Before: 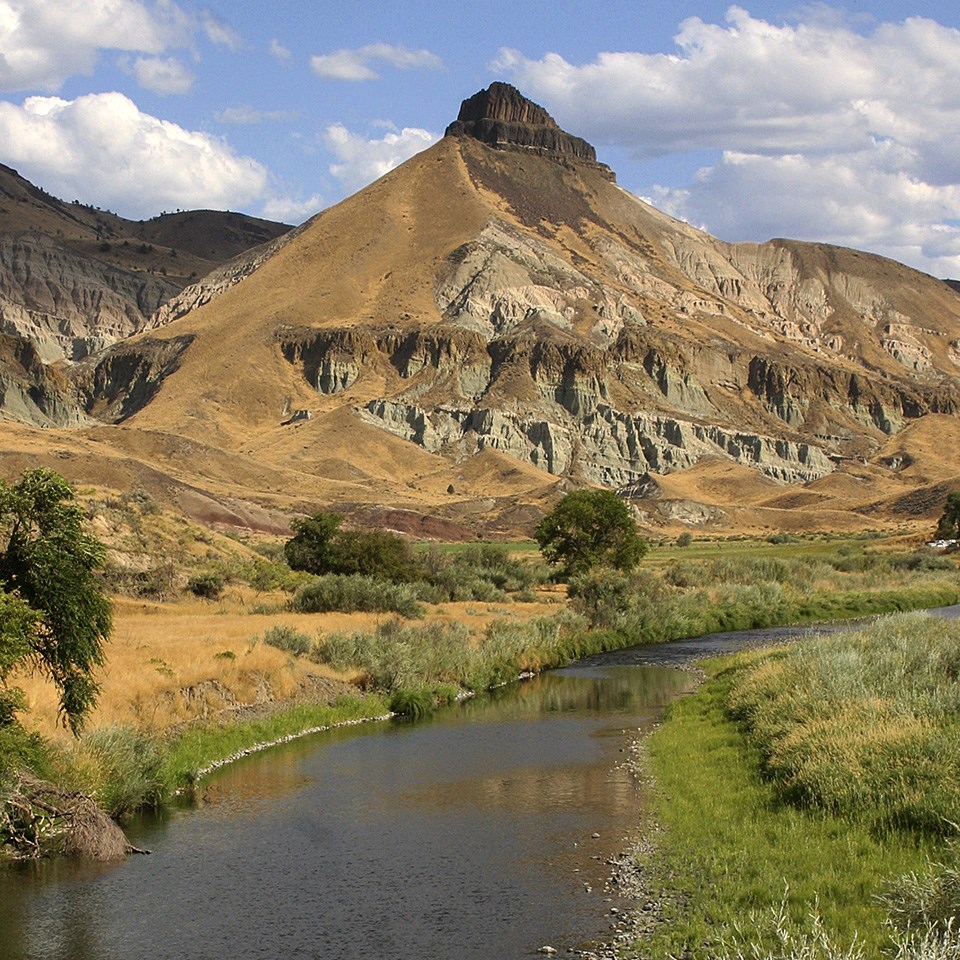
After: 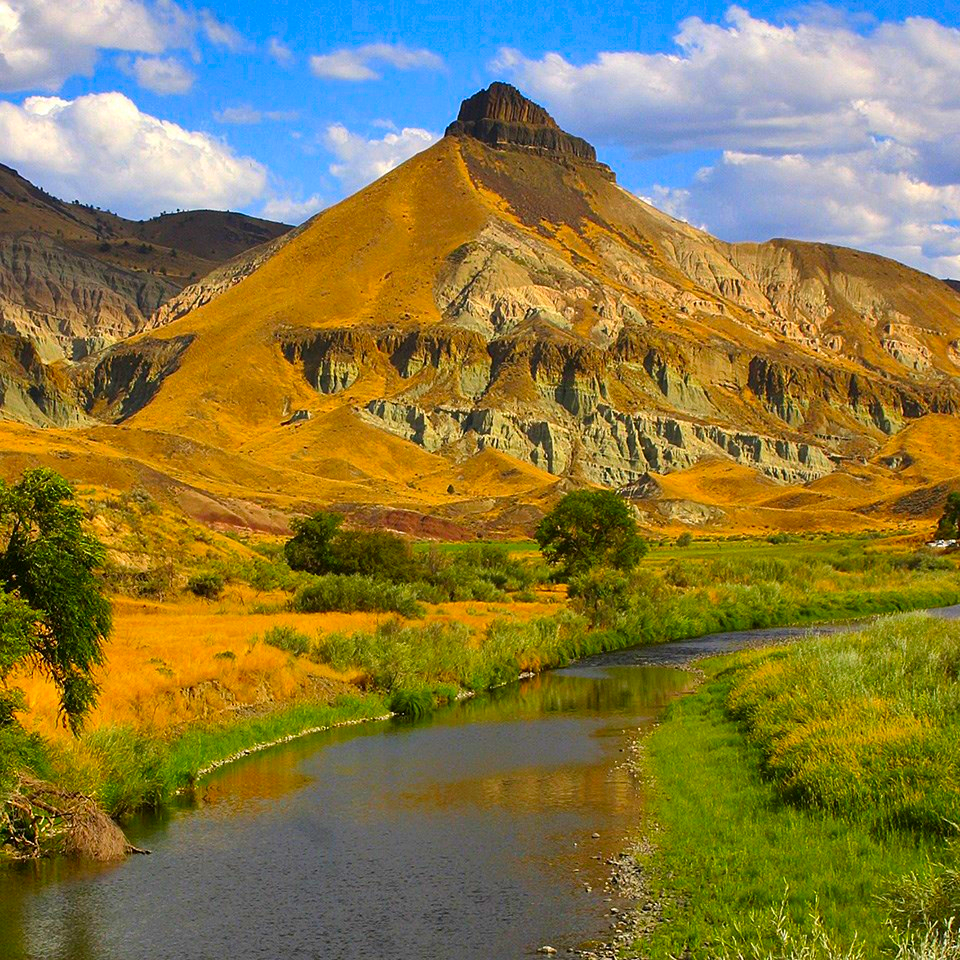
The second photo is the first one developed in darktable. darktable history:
color correction: highlights b* 0.002, saturation 2.17
shadows and highlights: soften with gaussian
